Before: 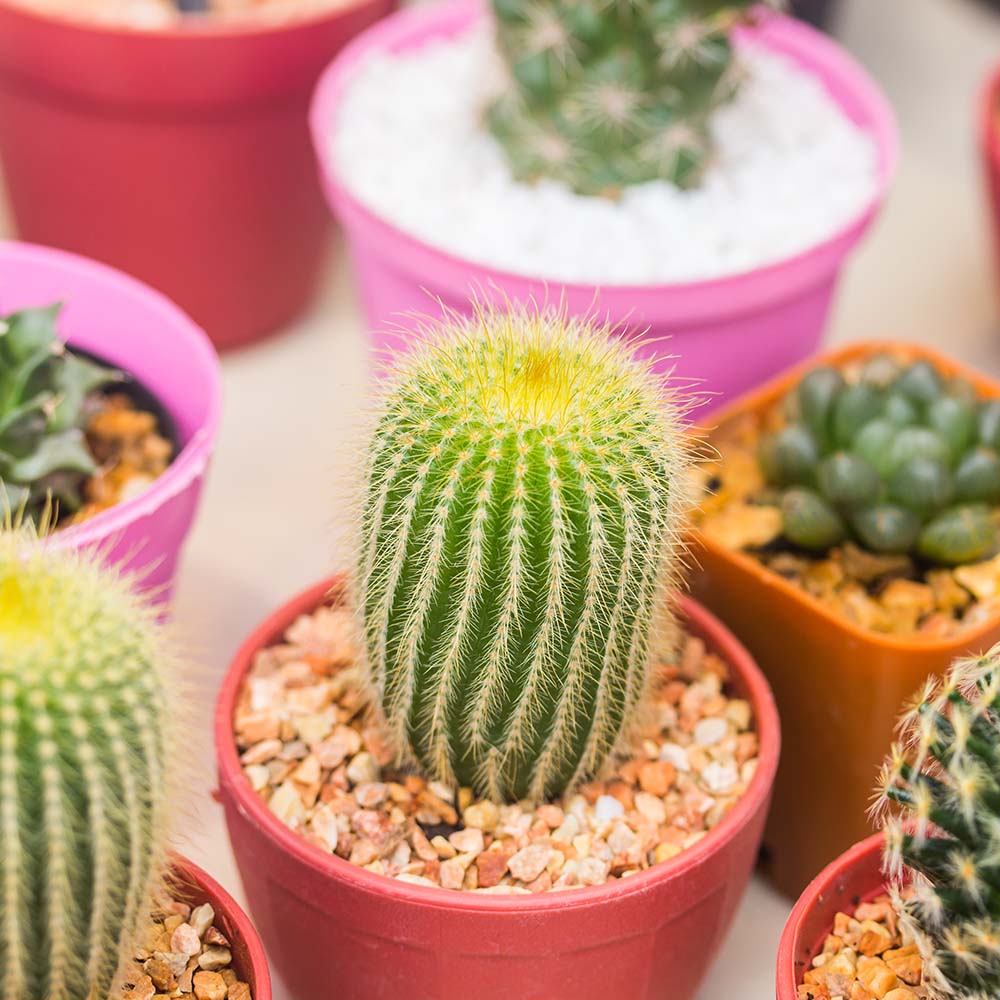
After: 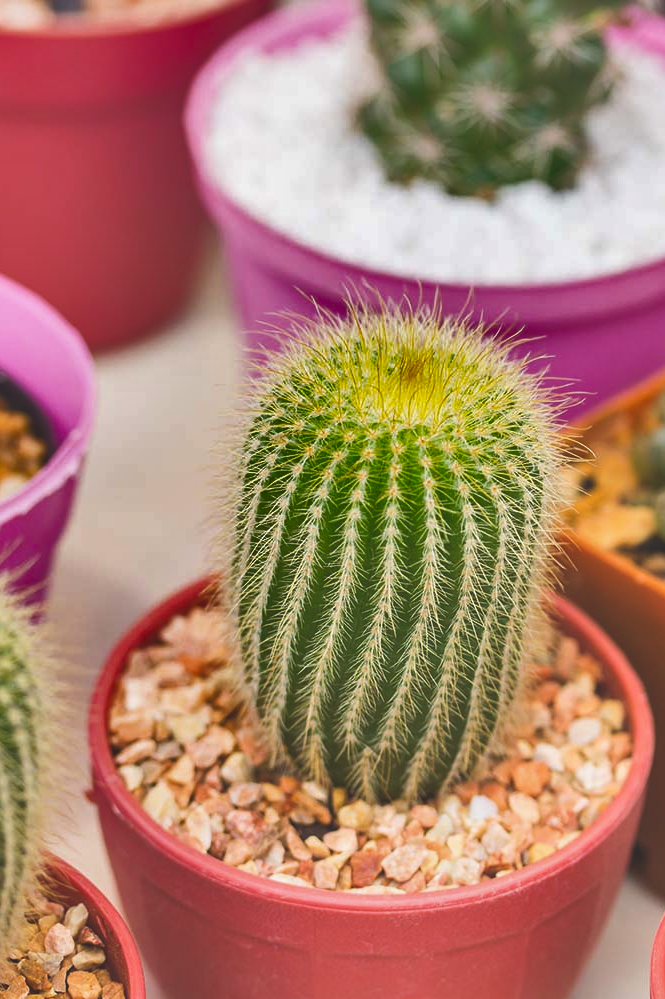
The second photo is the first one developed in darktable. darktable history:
exposure: black level correction -0.022, exposure -0.031 EV, compensate exposure bias true, compensate highlight preservation false
crop and rotate: left 12.617%, right 20.801%
shadows and highlights: shadows 17.77, highlights -83.42, soften with gaussian
